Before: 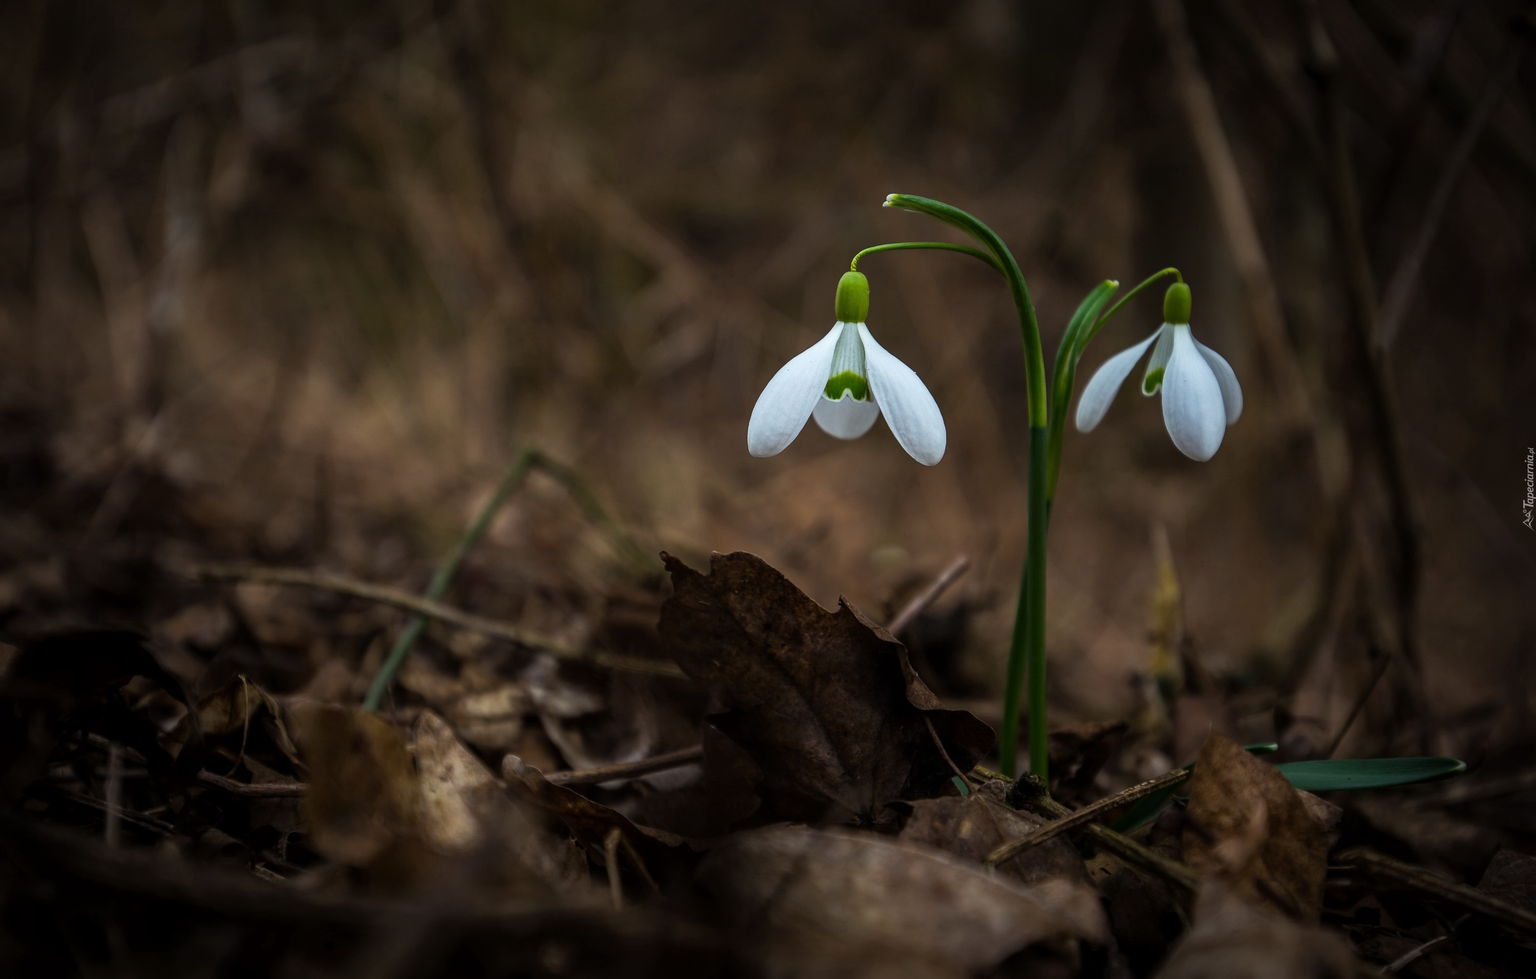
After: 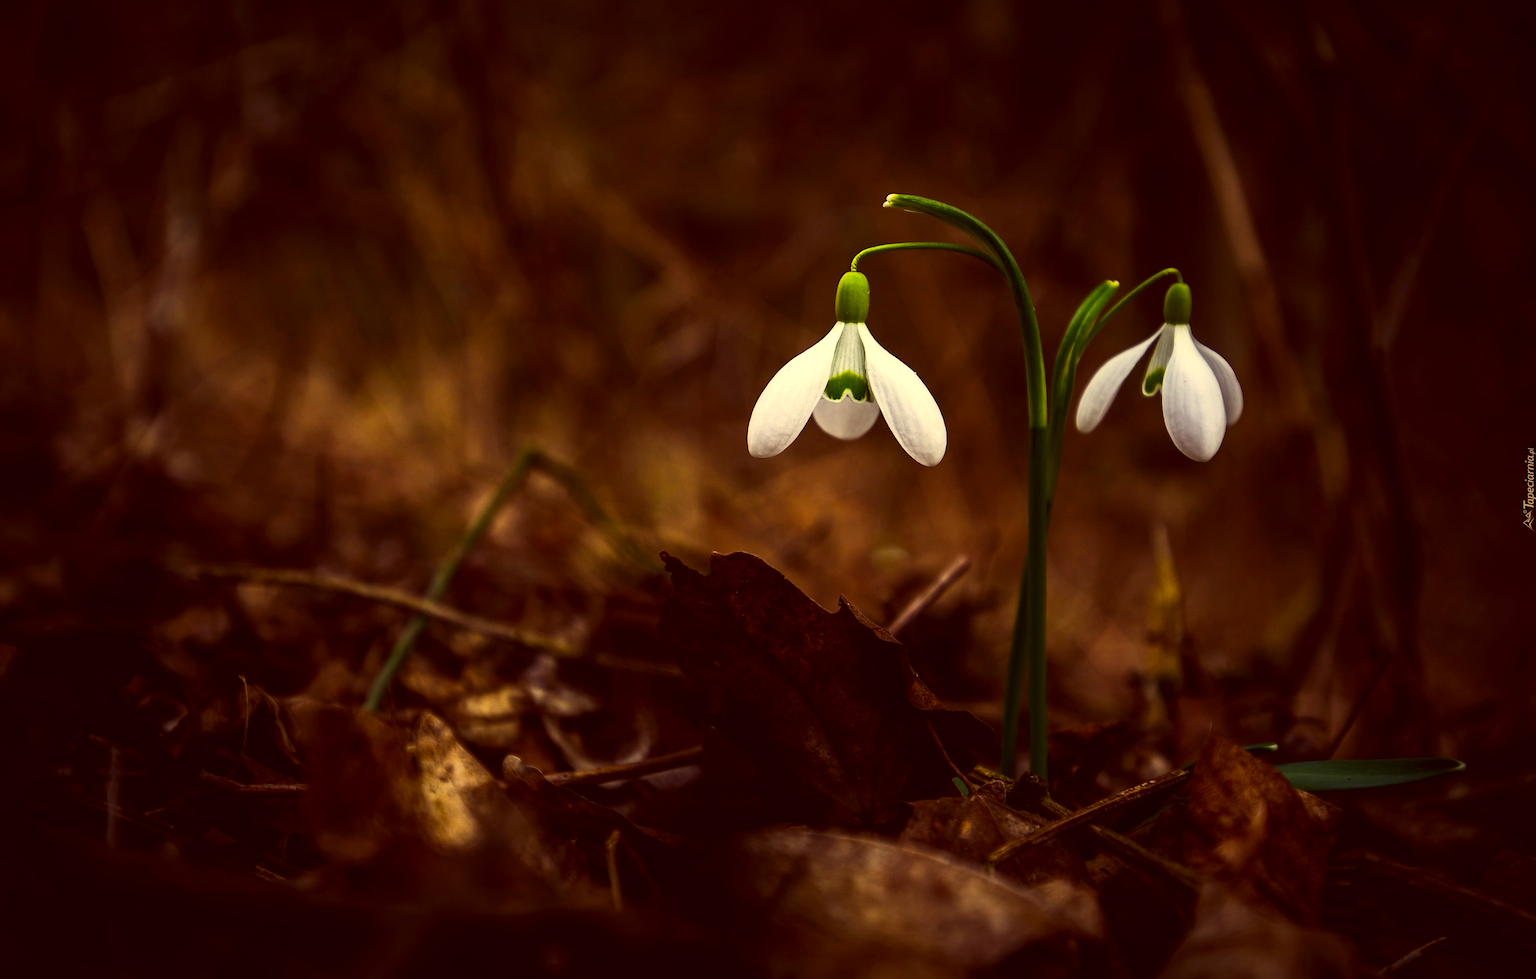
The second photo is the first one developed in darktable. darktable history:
contrast brightness saturation: contrast 0.187, brightness -0.108, saturation 0.213
color correction: highlights a* 9.6, highlights b* 39.28, shadows a* 14.67, shadows b* 3.15
exposure: black level correction 0.001, exposure 0.499 EV, compensate highlight preservation false
